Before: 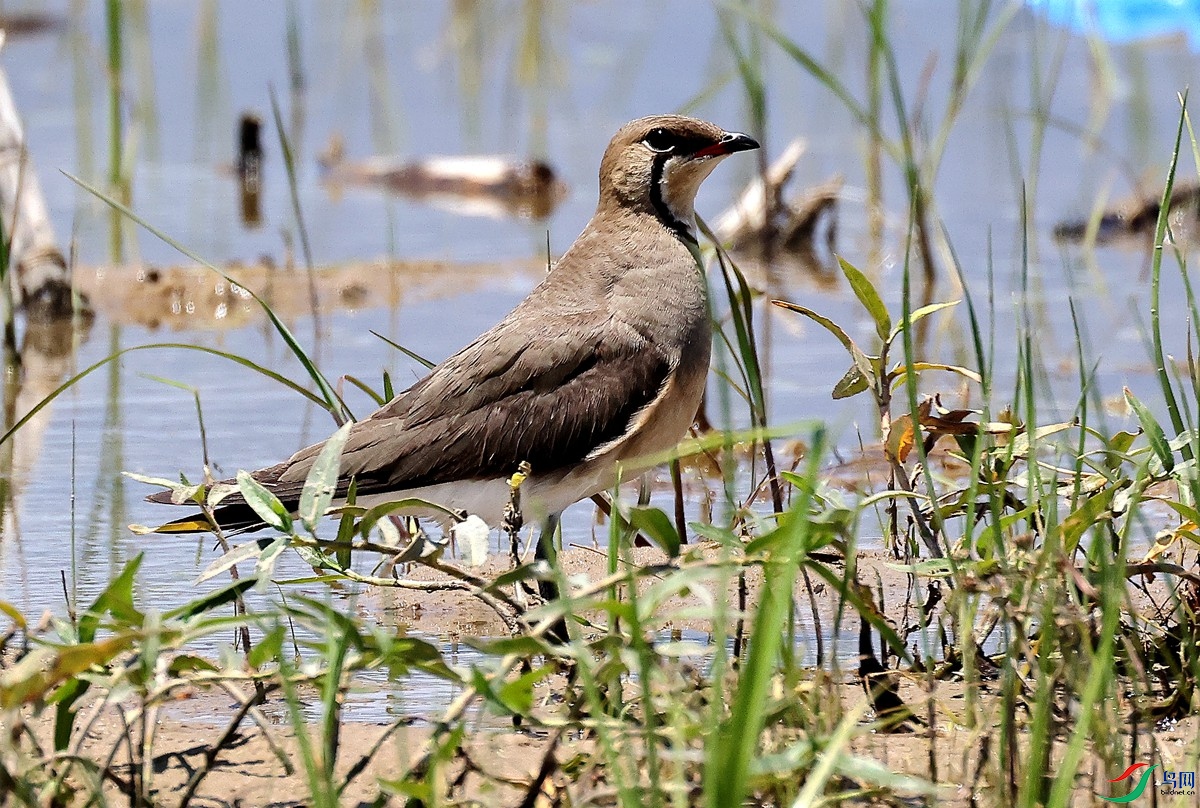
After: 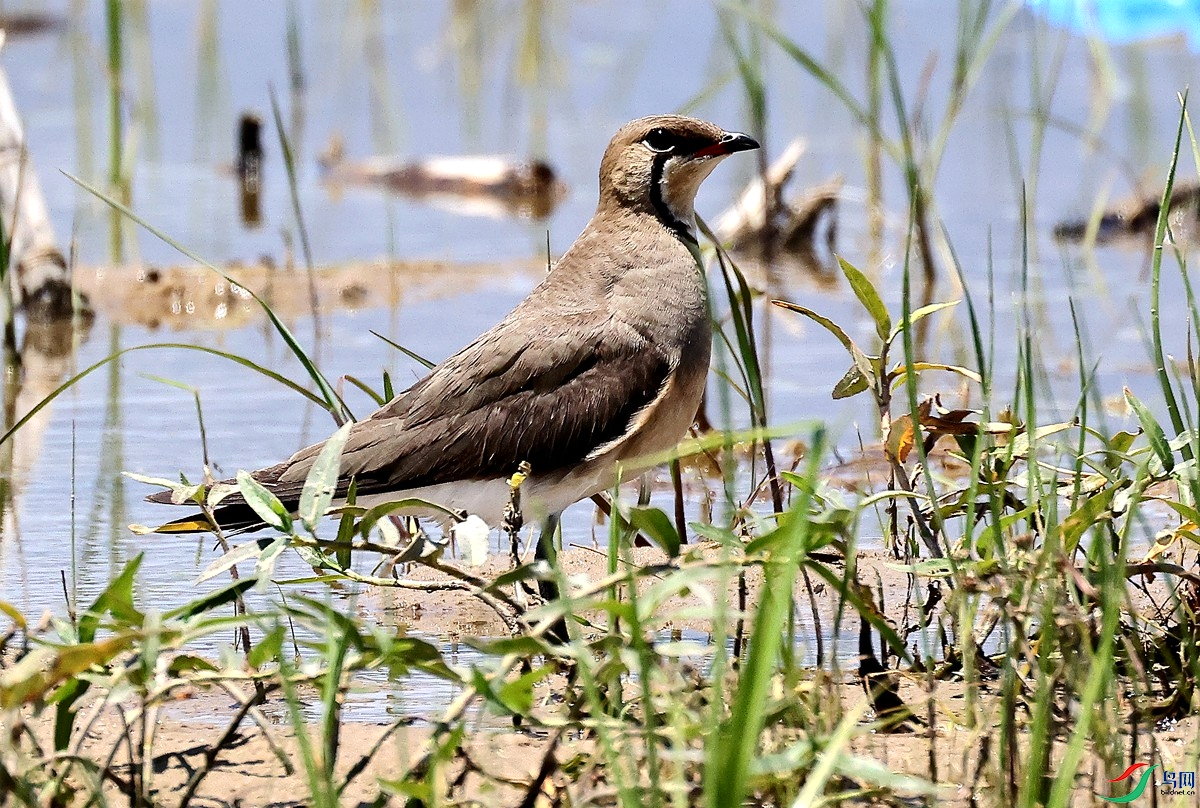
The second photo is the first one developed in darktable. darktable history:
contrast brightness saturation: contrast 0.145
exposure: exposure 0.129 EV, compensate highlight preservation false
